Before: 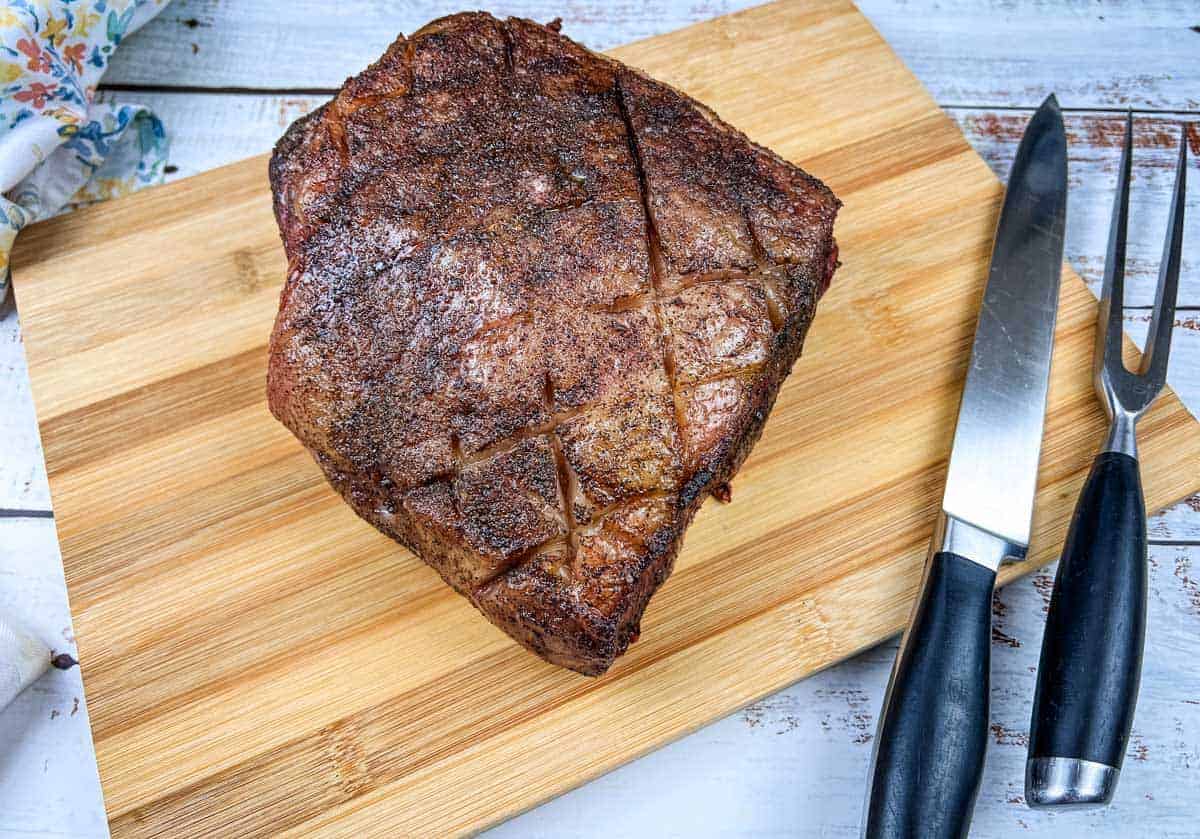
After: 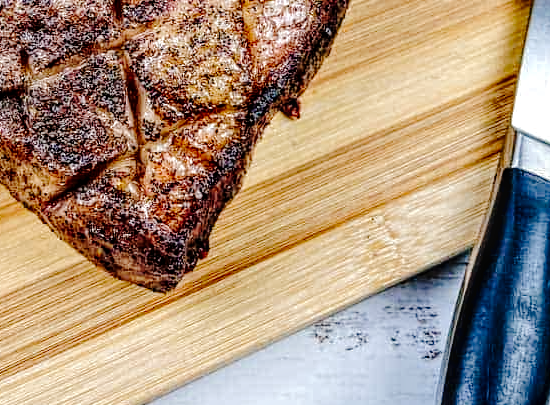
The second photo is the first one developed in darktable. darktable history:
rgb curve: curves: ch0 [(0, 0) (0.175, 0.154) (0.785, 0.663) (1, 1)]
contrast equalizer: y [[0.545, 0.572, 0.59, 0.59, 0.571, 0.545], [0.5 ×6], [0.5 ×6], [0 ×6], [0 ×6]]
crop: left 35.976%, top 45.819%, right 18.162%, bottom 5.807%
tone curve: curves: ch0 [(0, 0) (0.003, 0.002) (0.011, 0.007) (0.025, 0.014) (0.044, 0.023) (0.069, 0.033) (0.1, 0.052) (0.136, 0.081) (0.177, 0.134) (0.224, 0.205) (0.277, 0.296) (0.335, 0.401) (0.399, 0.501) (0.468, 0.589) (0.543, 0.658) (0.623, 0.738) (0.709, 0.804) (0.801, 0.871) (0.898, 0.93) (1, 1)], preserve colors none
local contrast: on, module defaults
